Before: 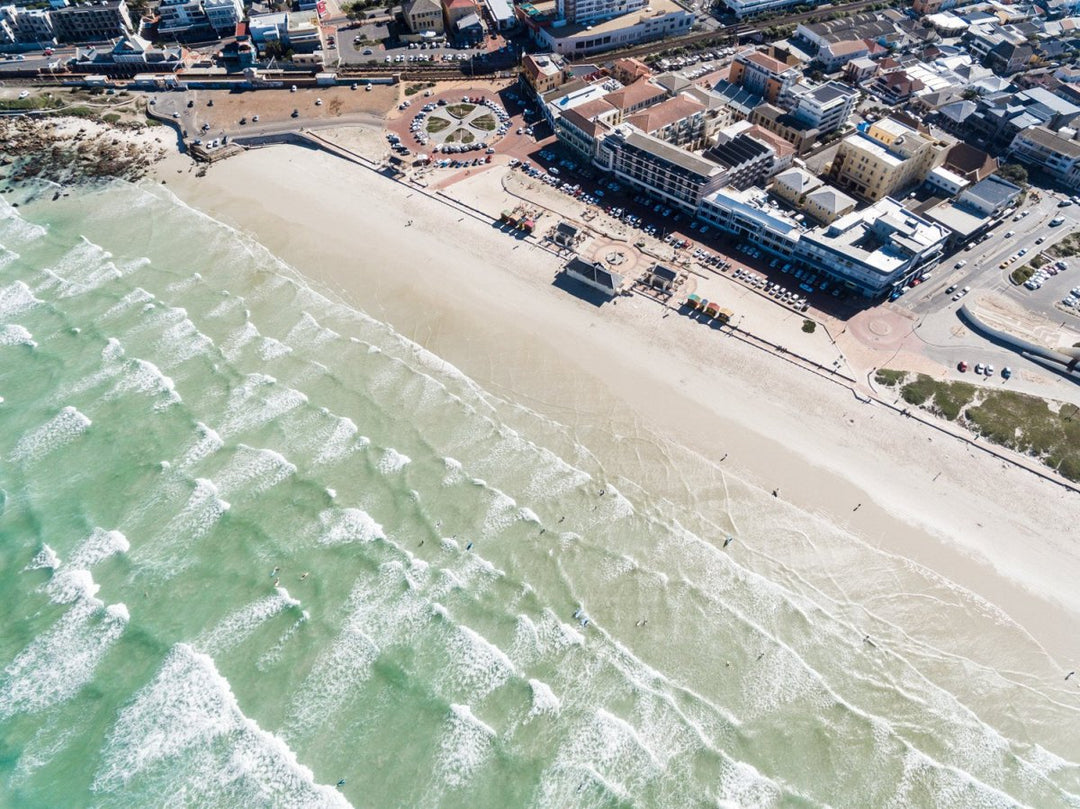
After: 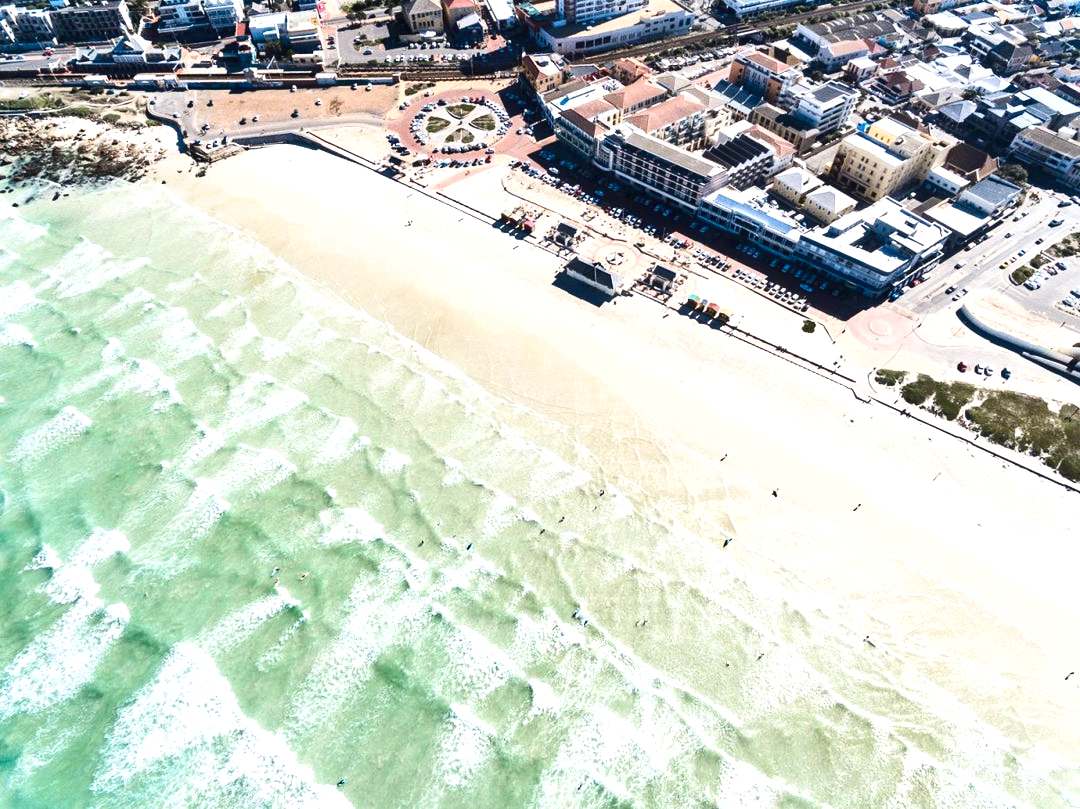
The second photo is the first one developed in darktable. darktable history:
exposure: black level correction -0.002, exposure 0.708 EV, compensate exposure bias true, compensate highlight preservation false
contrast brightness saturation: contrast 0.222
shadows and highlights: shadows 49.13, highlights -42.98, soften with gaussian
